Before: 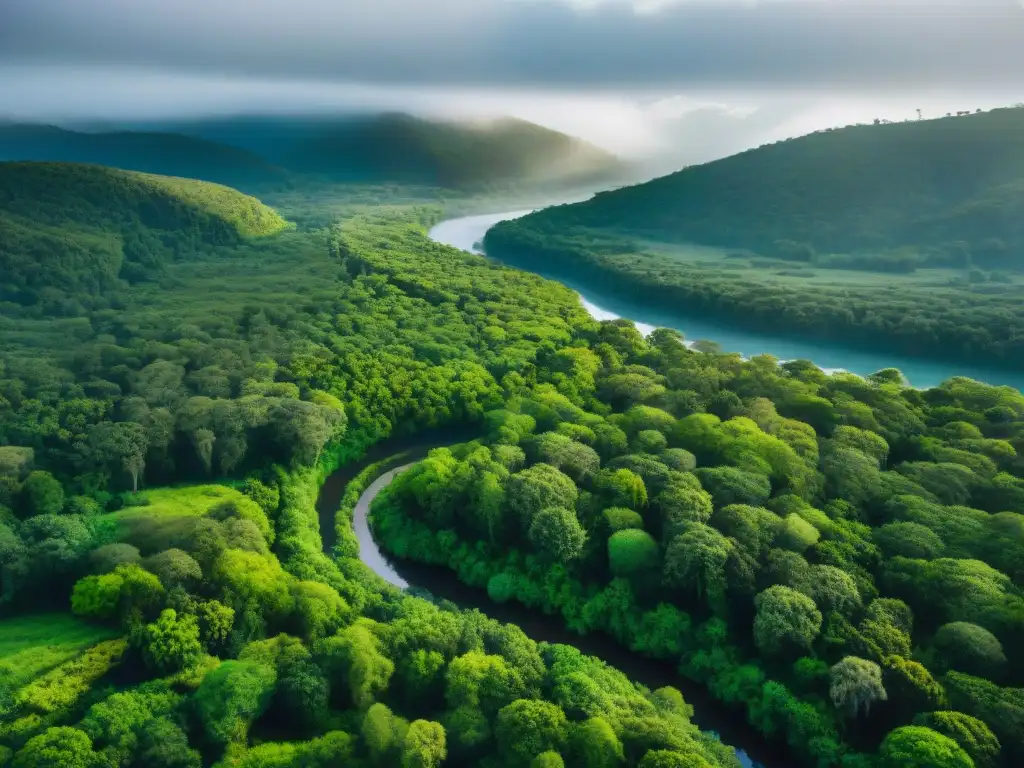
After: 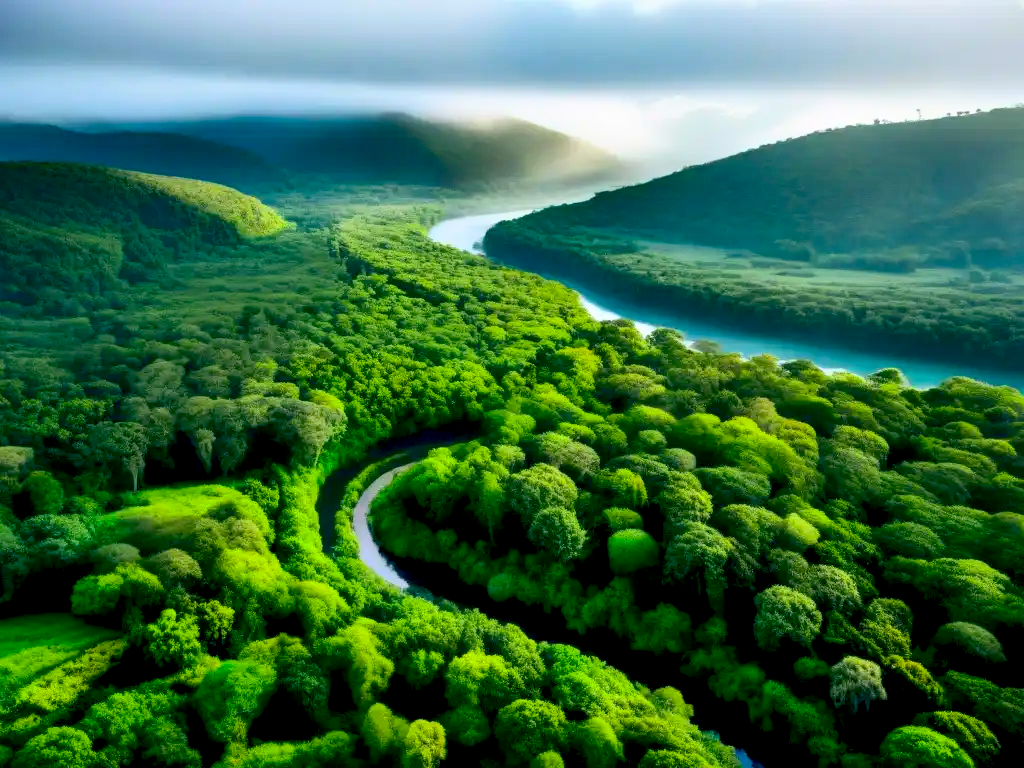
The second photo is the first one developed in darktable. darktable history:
contrast brightness saturation: contrast 0.23, brightness 0.1, saturation 0.29
base curve: curves: ch0 [(0.017, 0) (0.425, 0.441) (0.844, 0.933) (1, 1)], preserve colors none
